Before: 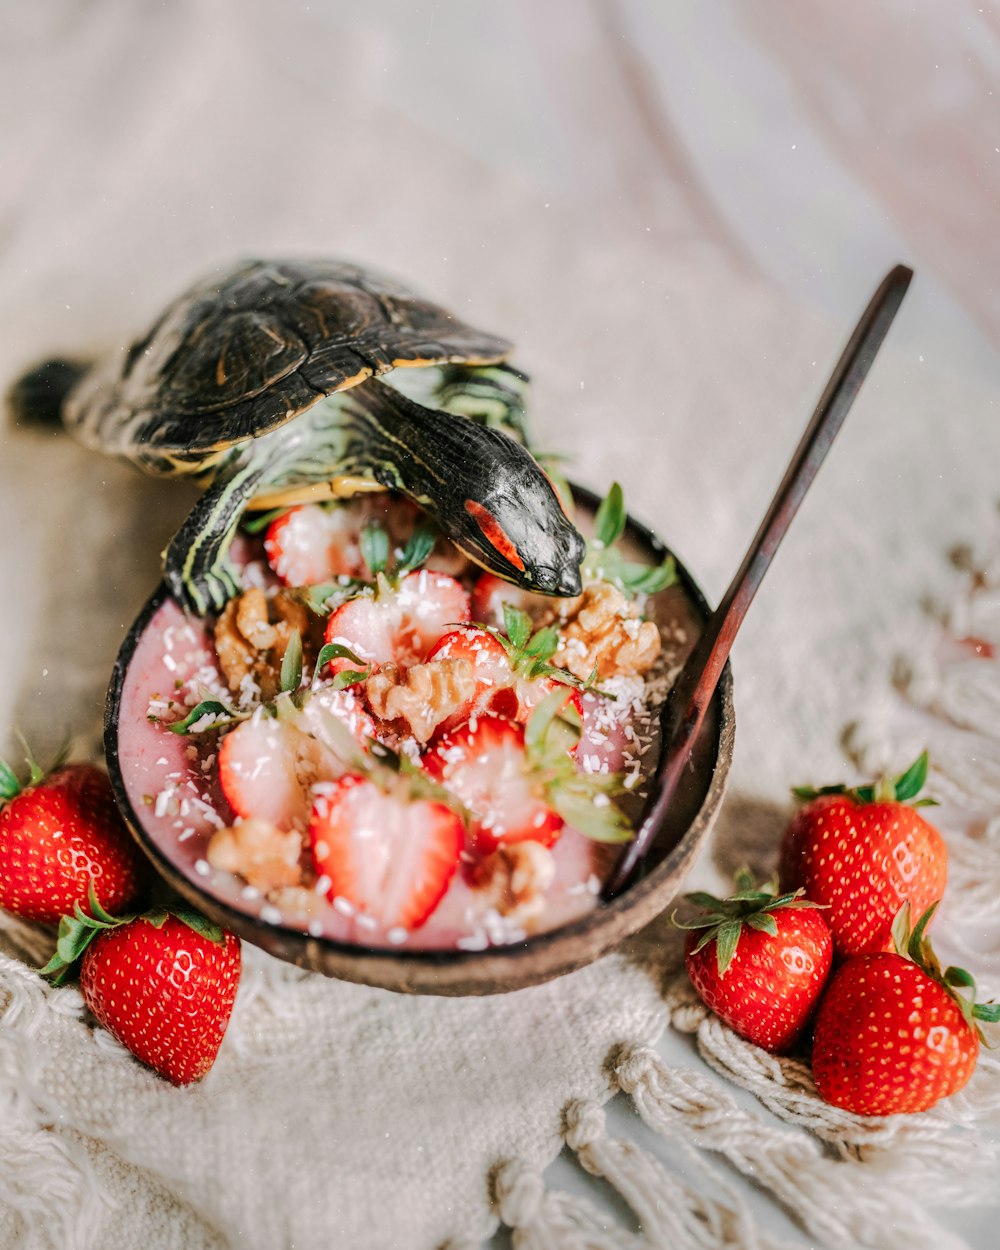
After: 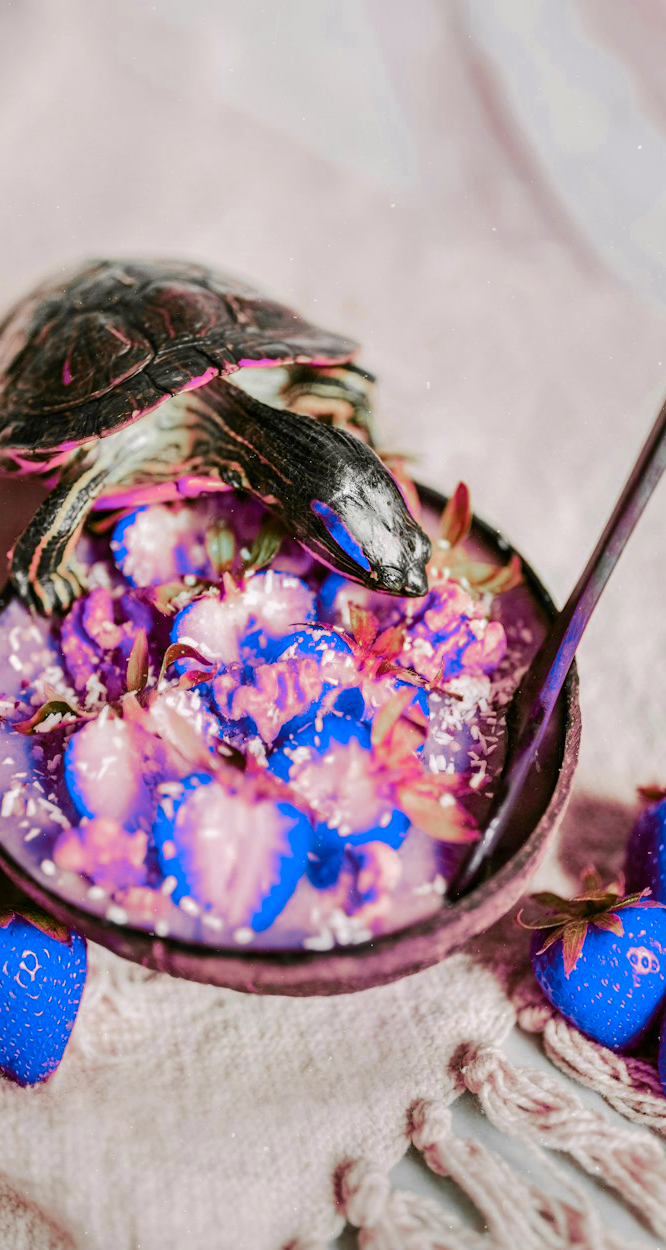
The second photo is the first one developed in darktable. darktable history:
contrast brightness saturation: contrast 0.15, brightness 0.05
crop: left 15.419%, right 17.914%
color zones: curves: ch0 [(0.826, 0.353)]; ch1 [(0.242, 0.647) (0.889, 0.342)]; ch2 [(0.246, 0.089) (0.969, 0.068)]
